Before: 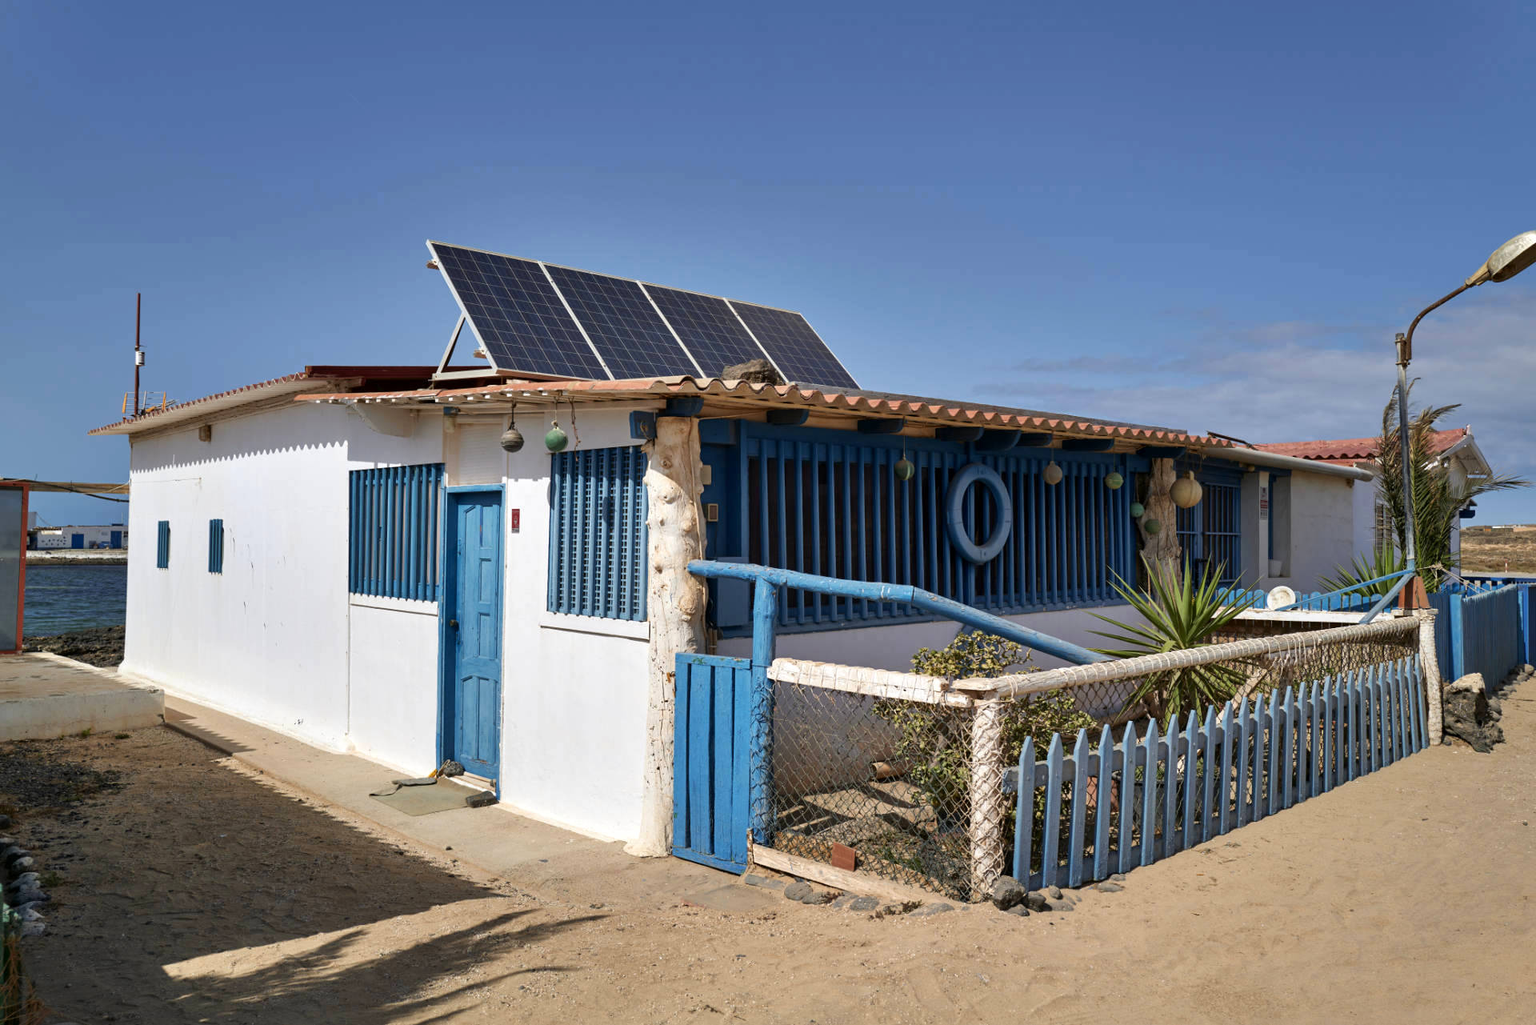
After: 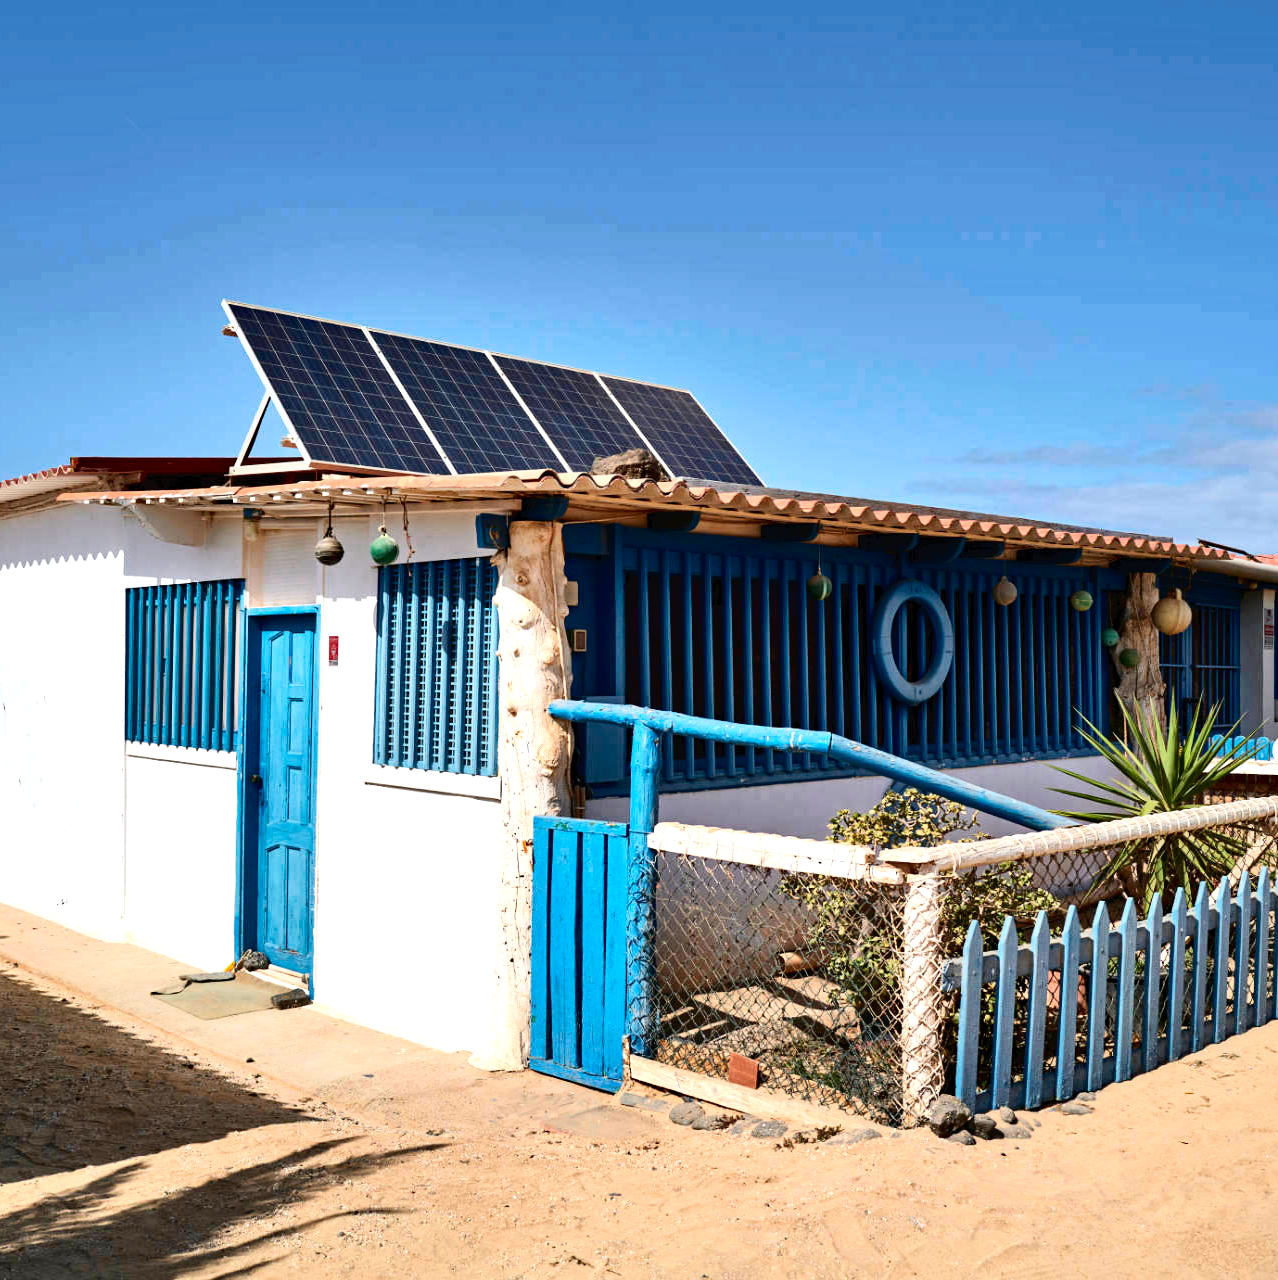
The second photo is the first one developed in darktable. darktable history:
crop and rotate: left 16.21%, right 17.226%
base curve: curves: ch0 [(0, 0) (0.283, 0.295) (1, 1)], preserve colors none
tone curve: curves: ch0 [(0, 0) (0.003, 0.025) (0.011, 0.025) (0.025, 0.025) (0.044, 0.026) (0.069, 0.033) (0.1, 0.053) (0.136, 0.078) (0.177, 0.108) (0.224, 0.153) (0.277, 0.213) (0.335, 0.286) (0.399, 0.372) (0.468, 0.467) (0.543, 0.565) (0.623, 0.675) (0.709, 0.775) (0.801, 0.863) (0.898, 0.936) (1, 1)], color space Lab, independent channels, preserve colors none
exposure: exposure 0.551 EV, compensate highlight preservation false
haze removal: compatibility mode true, adaptive false
